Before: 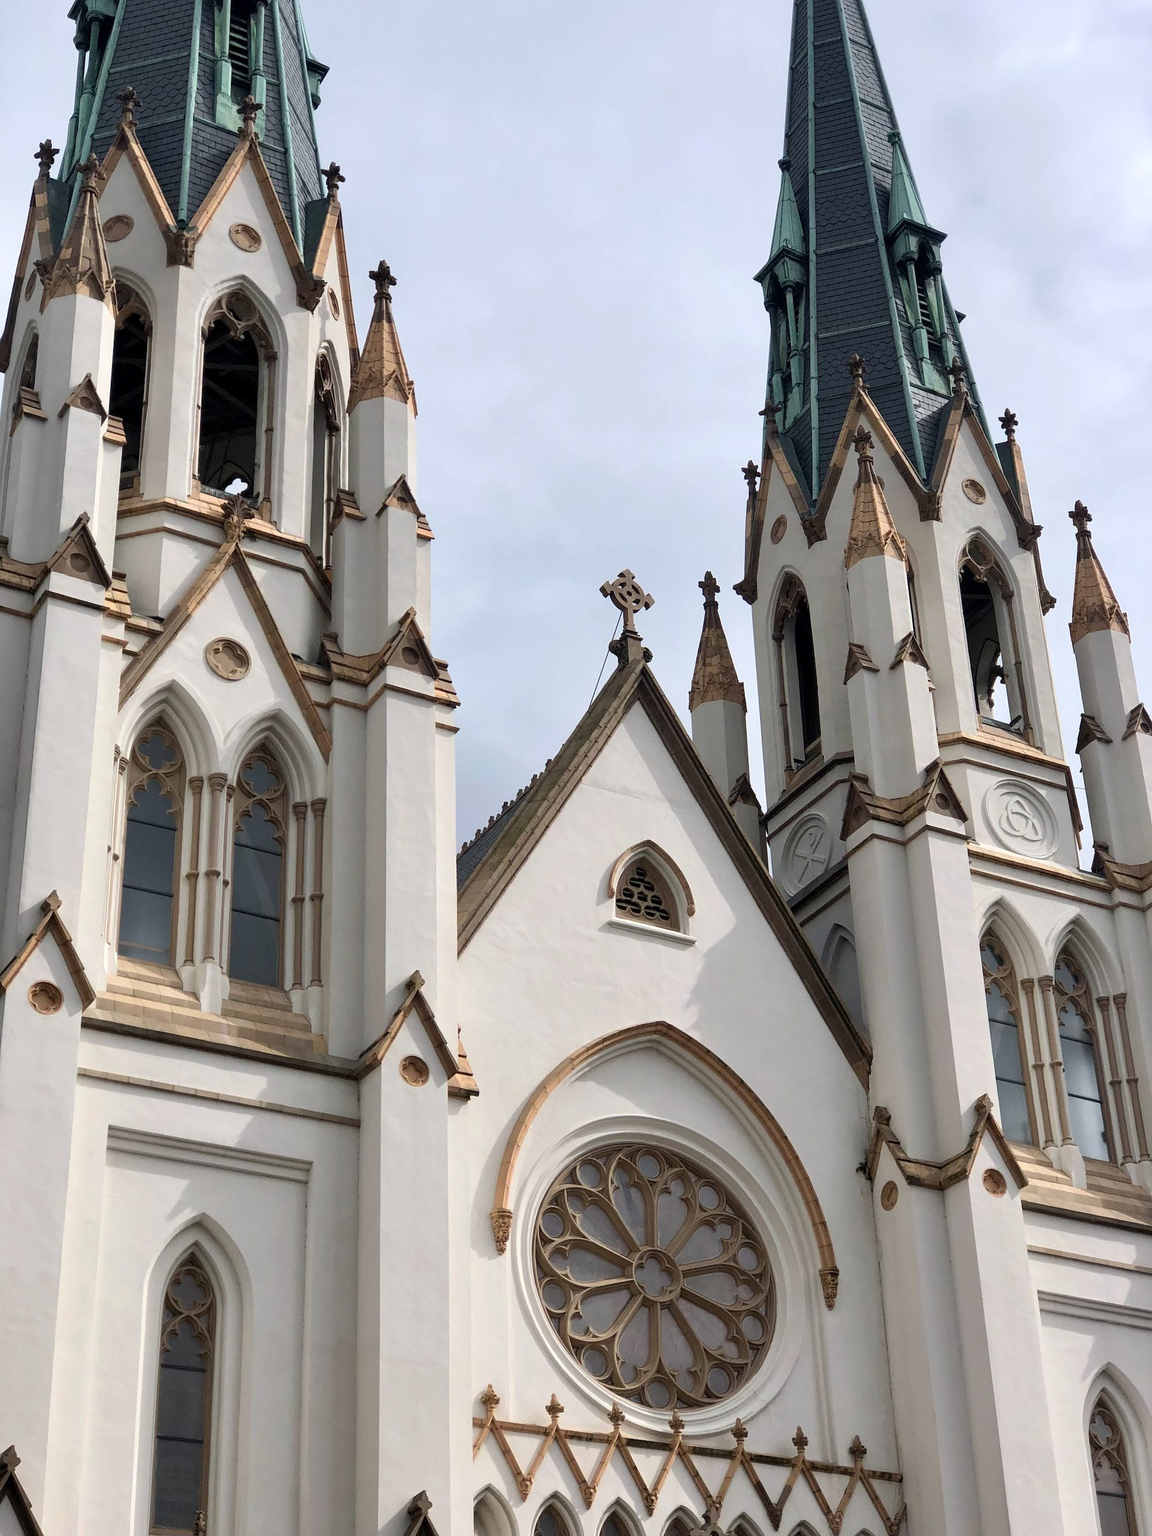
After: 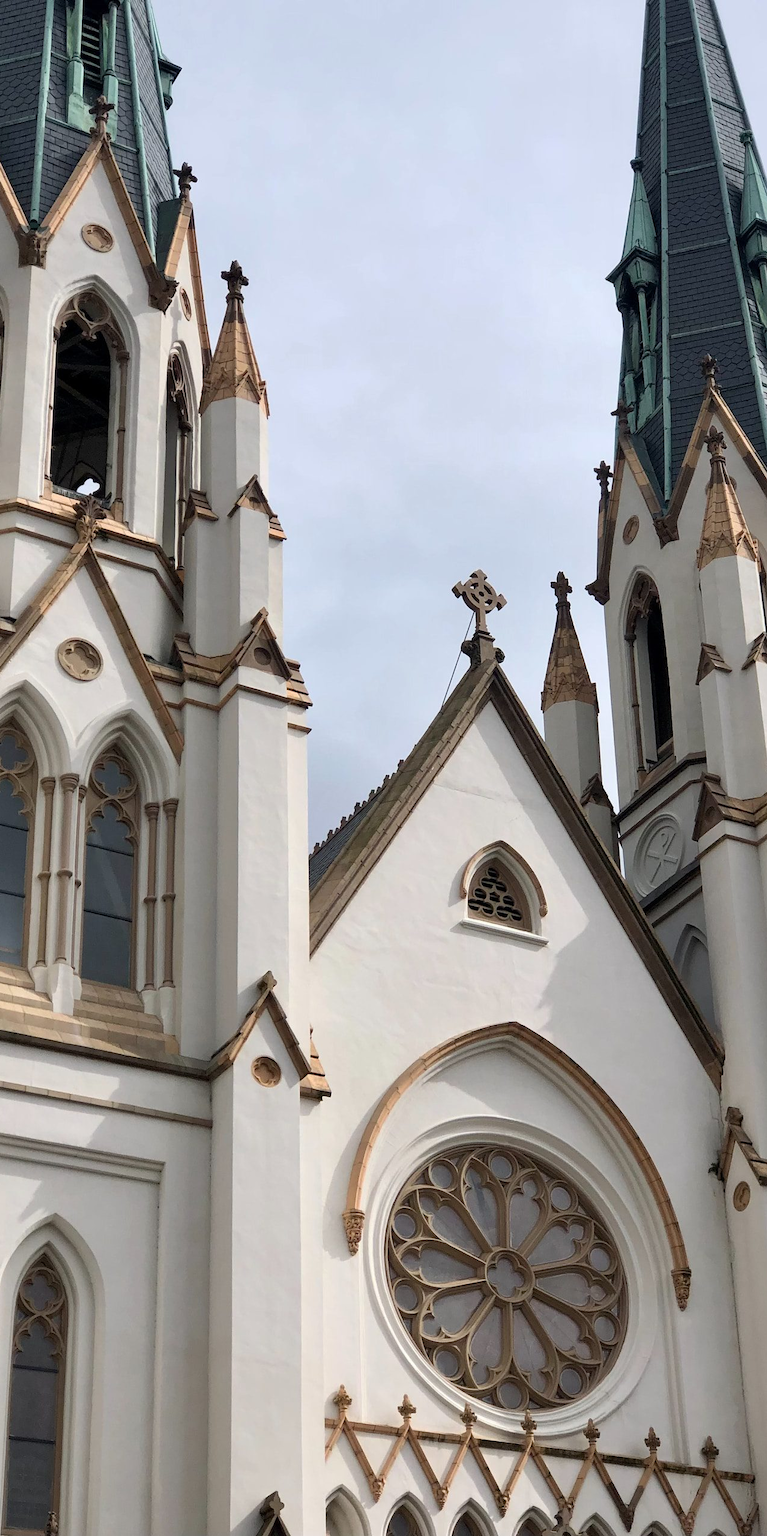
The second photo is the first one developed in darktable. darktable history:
crop and rotate: left 12.878%, right 20.546%
